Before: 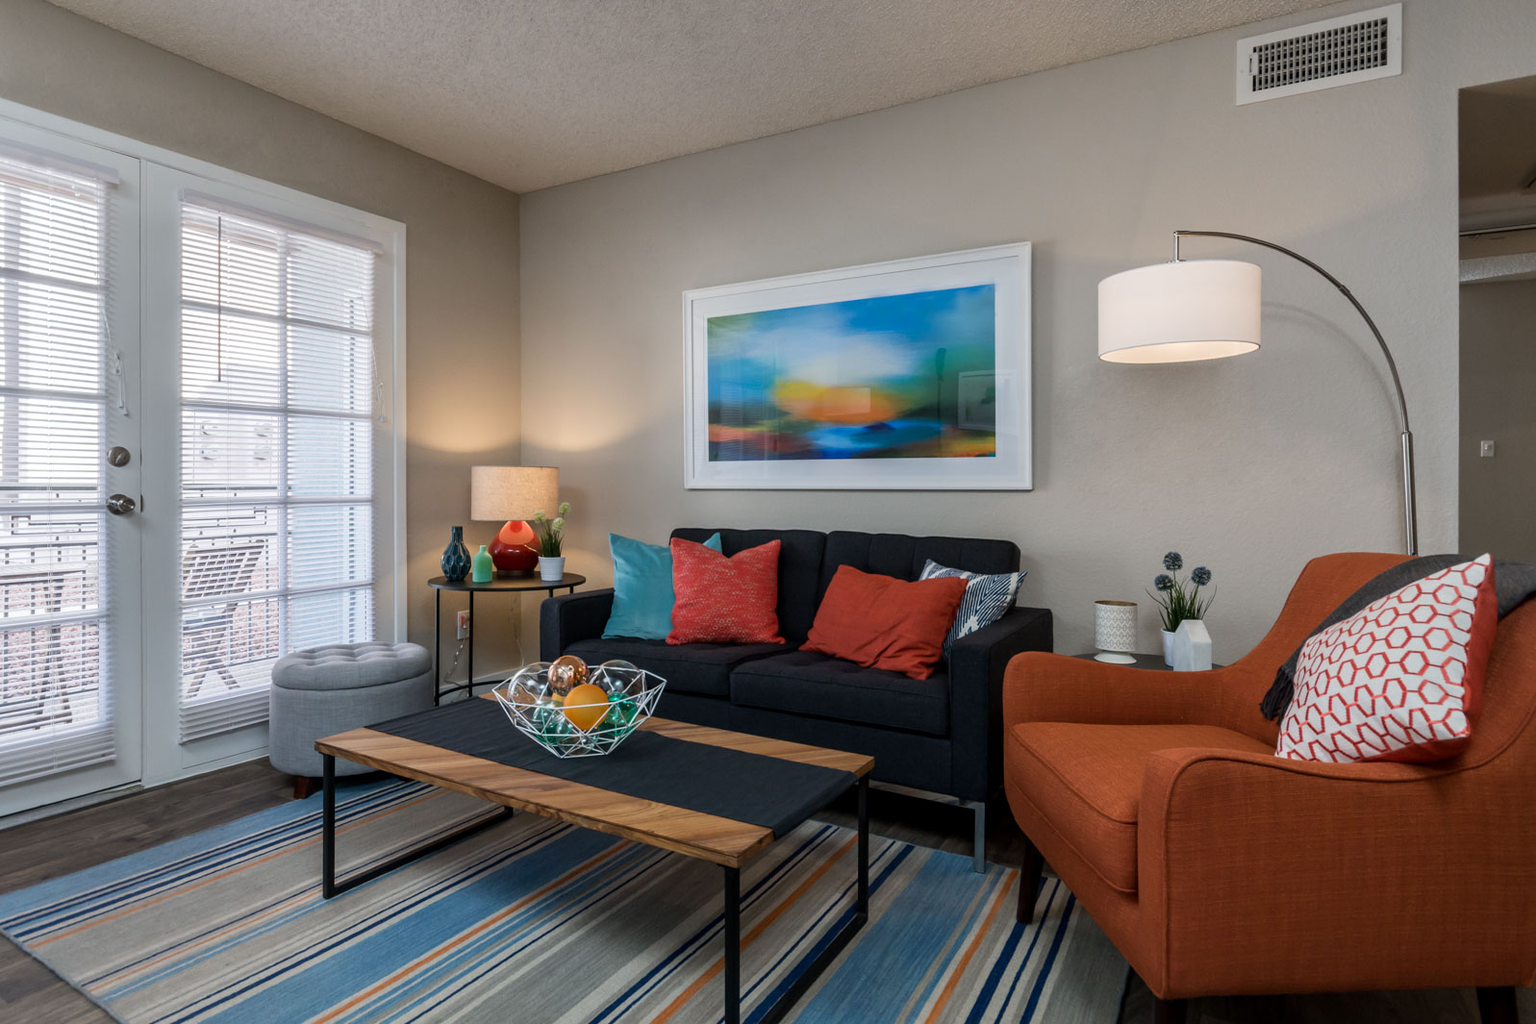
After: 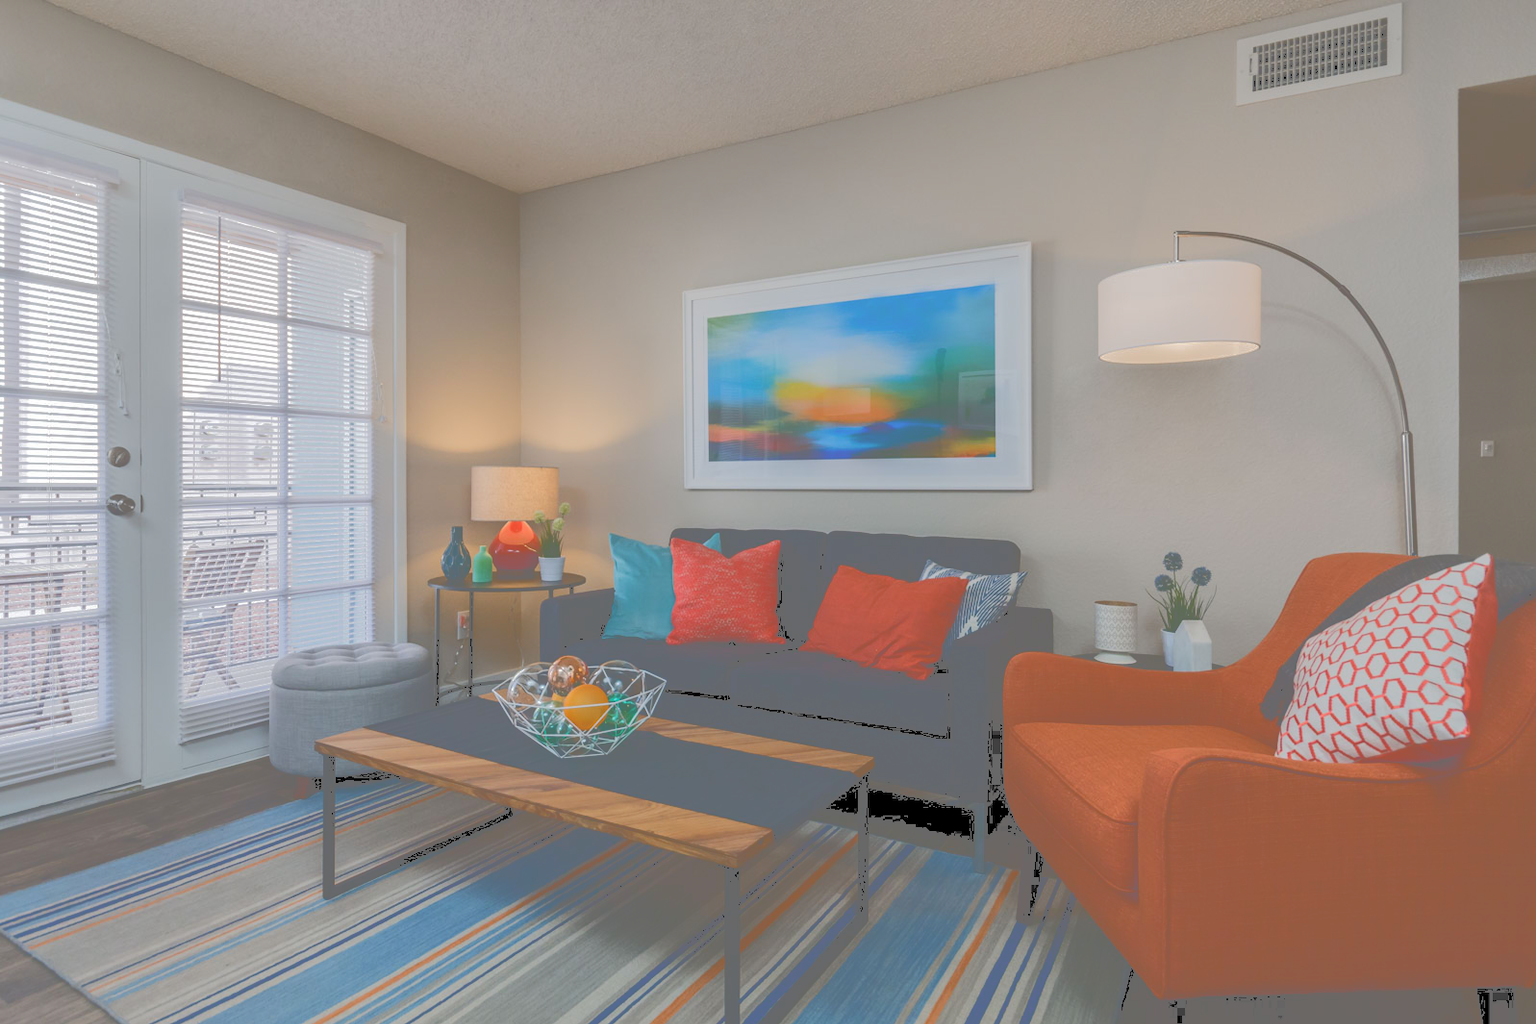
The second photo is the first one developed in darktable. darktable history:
tone curve: curves: ch0 [(0, 0) (0.003, 0.439) (0.011, 0.439) (0.025, 0.439) (0.044, 0.439) (0.069, 0.439) (0.1, 0.439) (0.136, 0.44) (0.177, 0.444) (0.224, 0.45) (0.277, 0.462) (0.335, 0.487) (0.399, 0.528) (0.468, 0.577) (0.543, 0.621) (0.623, 0.669) (0.709, 0.715) (0.801, 0.764) (0.898, 0.804) (1, 1)], color space Lab, independent channels, preserve colors none
